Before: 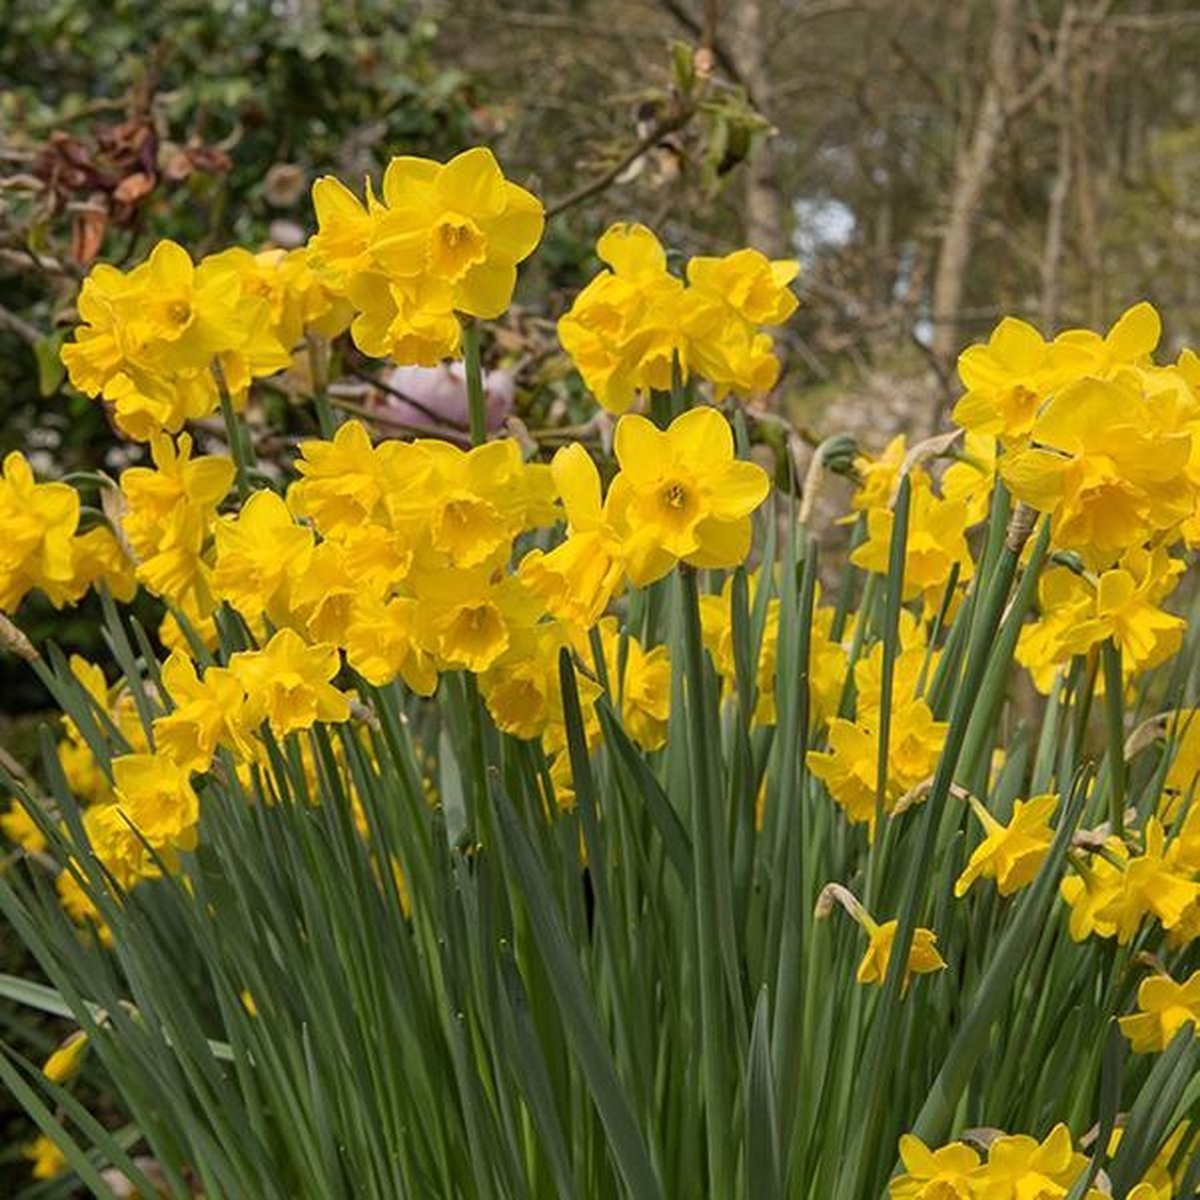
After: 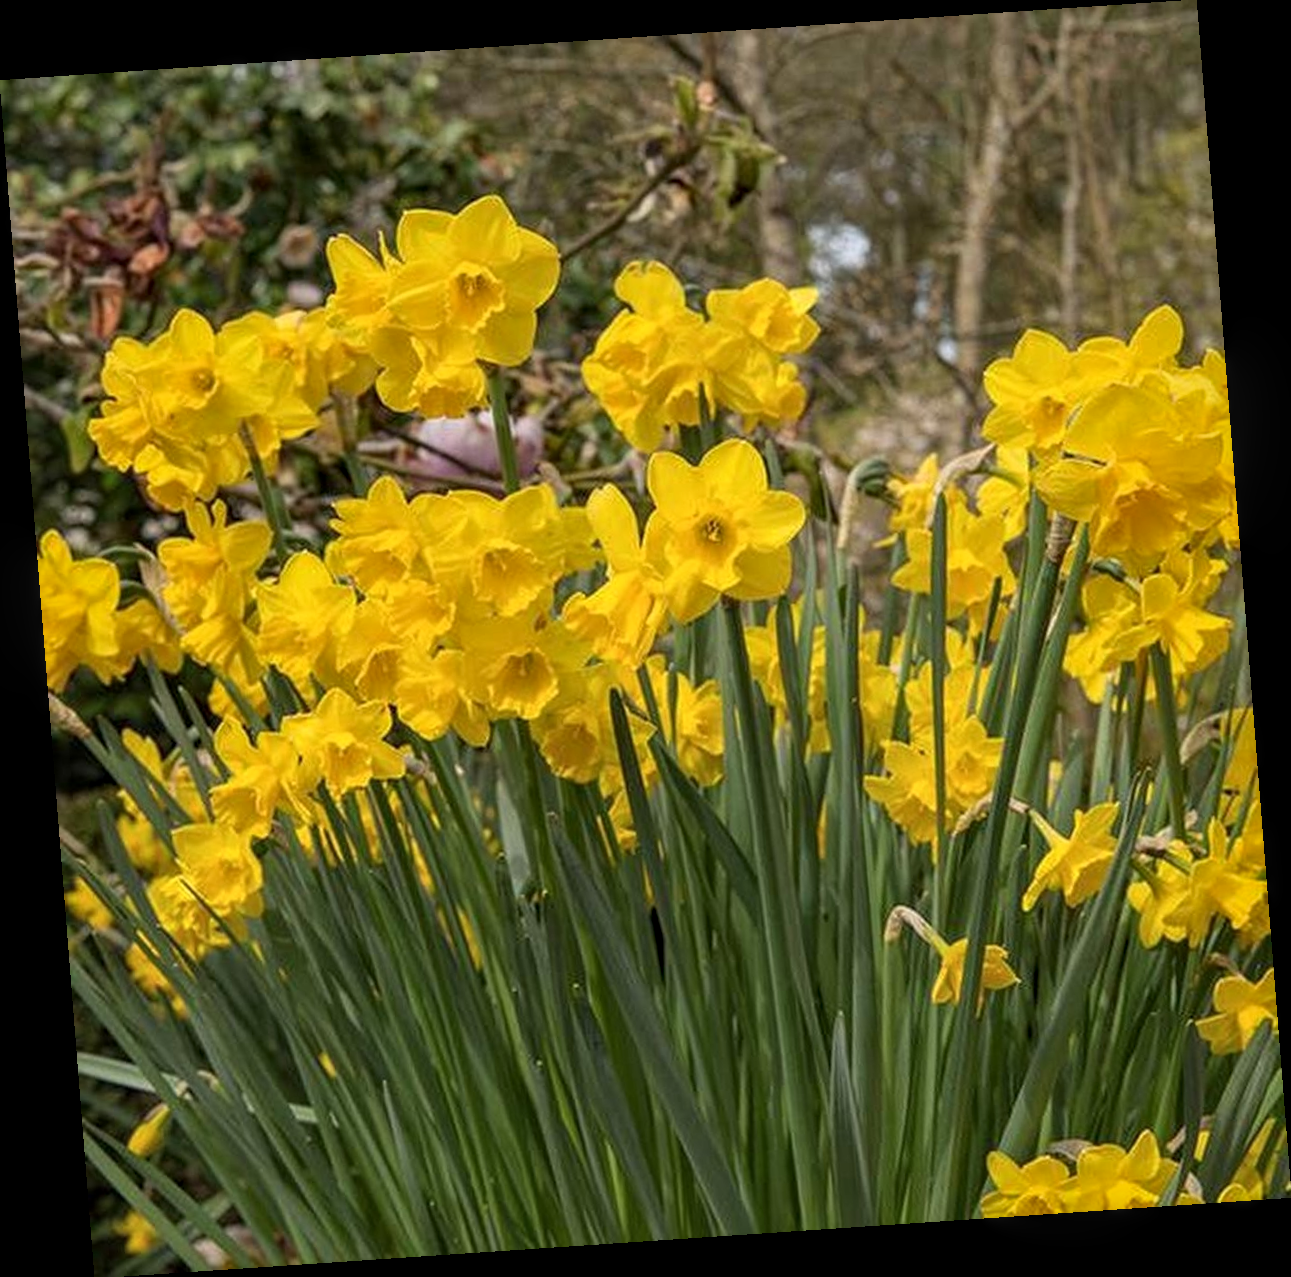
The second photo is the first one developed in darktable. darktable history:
local contrast: on, module defaults
rotate and perspective: rotation -4.2°, shear 0.006, automatic cropping off
